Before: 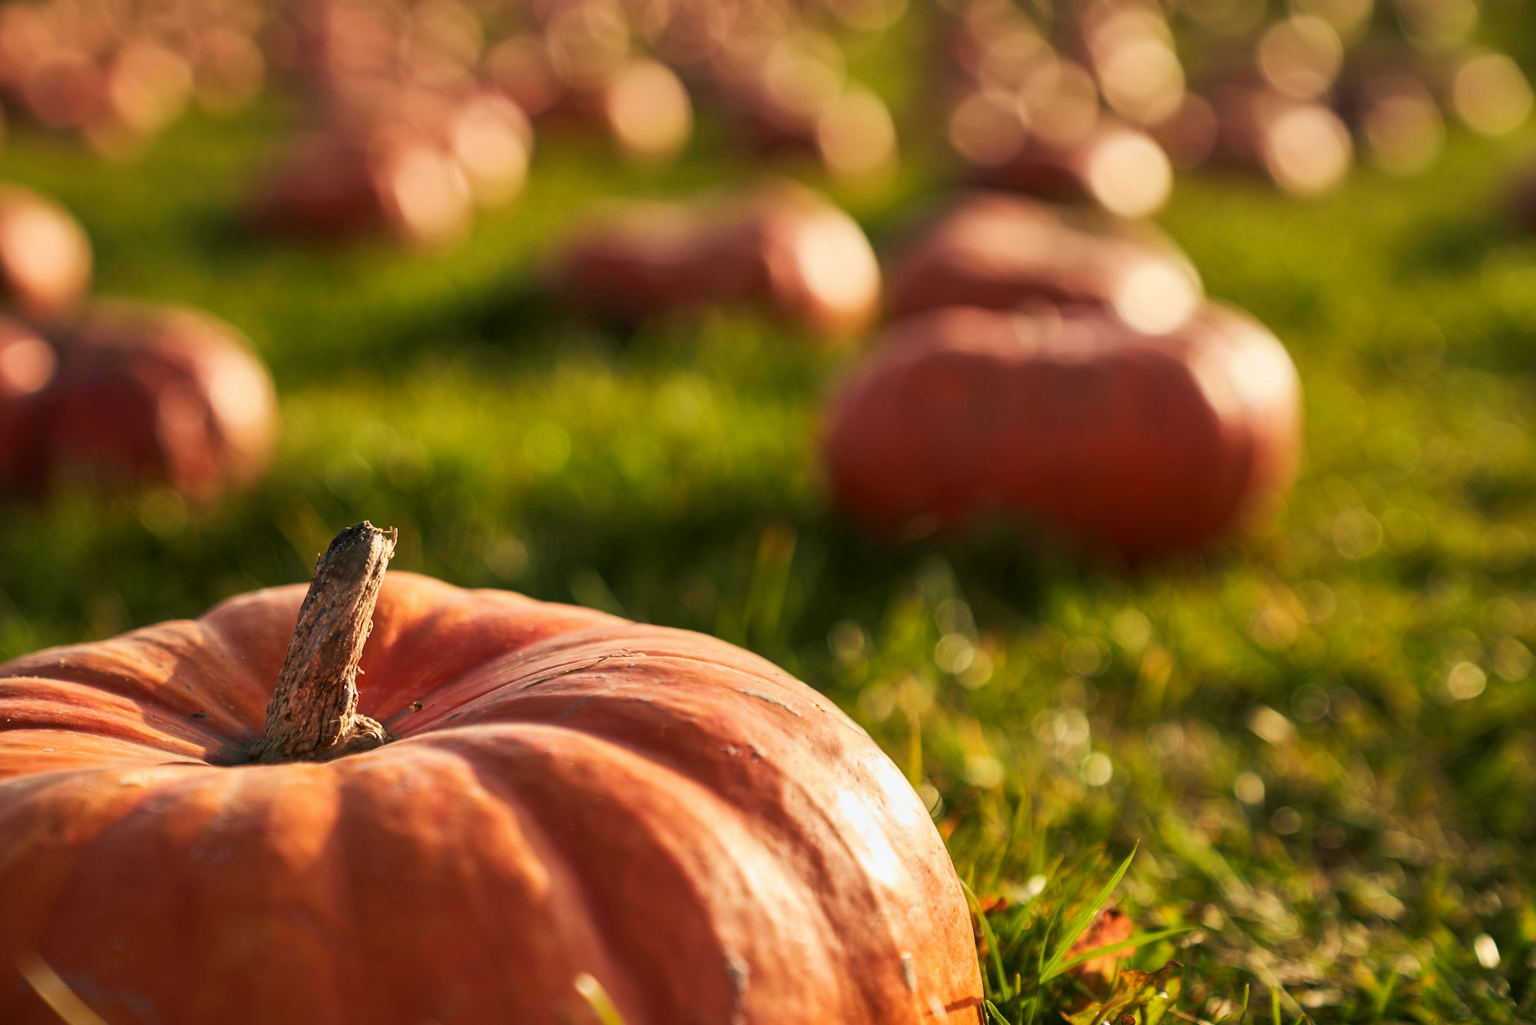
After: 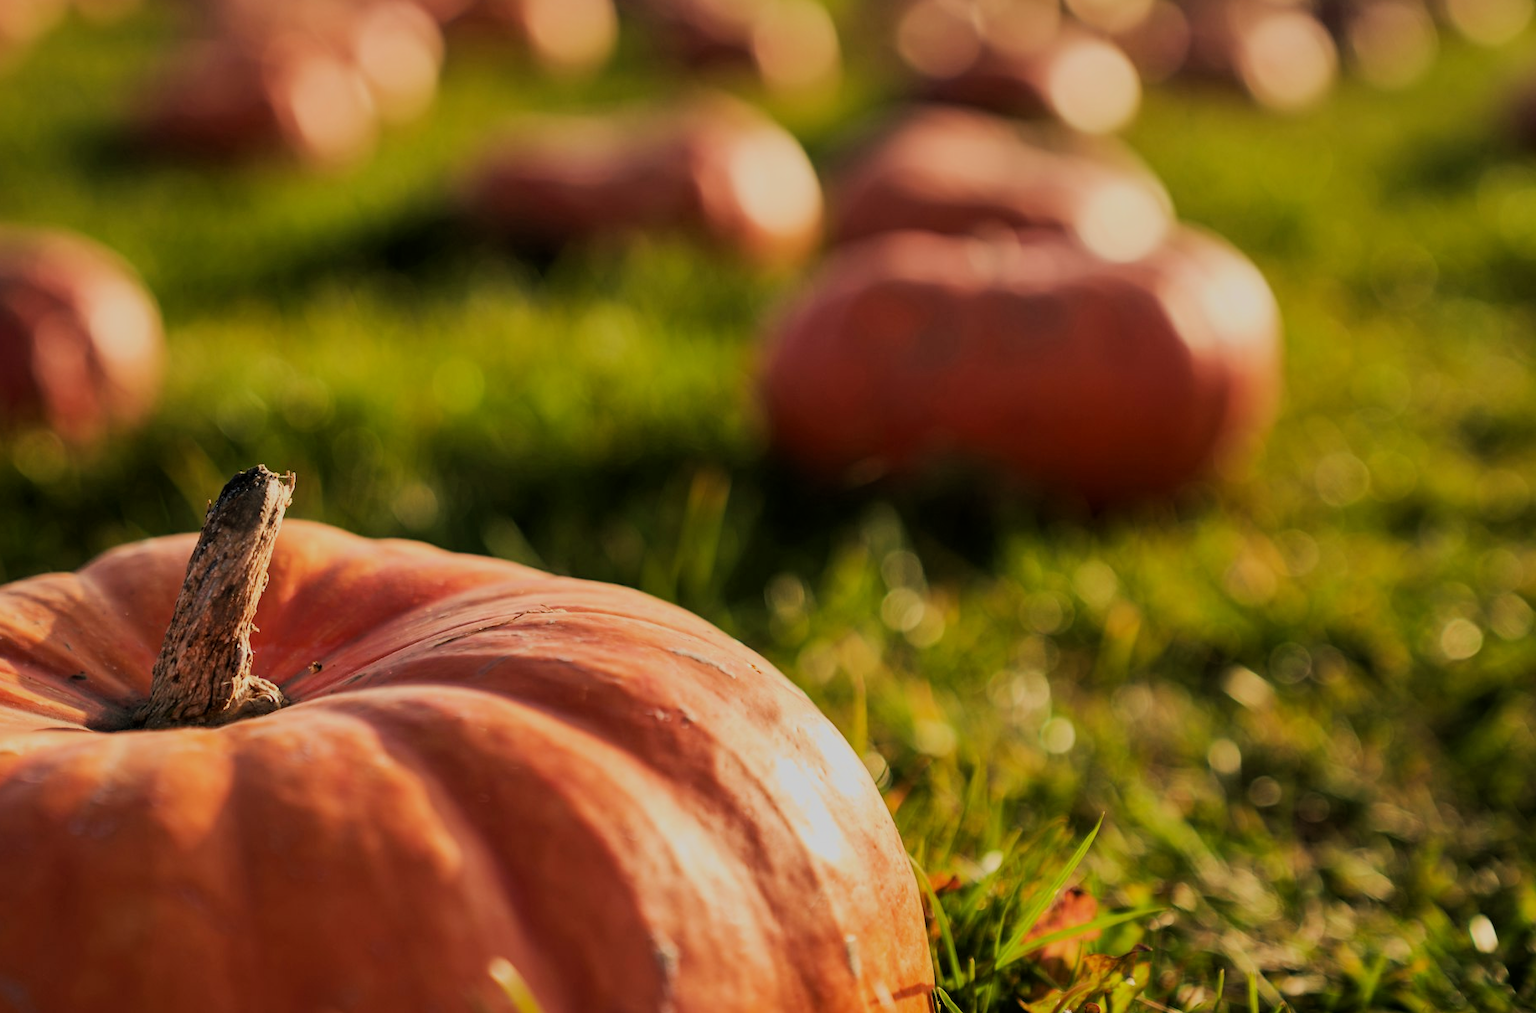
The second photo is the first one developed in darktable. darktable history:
crop and rotate: left 8.262%, top 9.226%
filmic rgb: black relative exposure -7.15 EV, white relative exposure 5.36 EV, hardness 3.02, color science v6 (2022)
